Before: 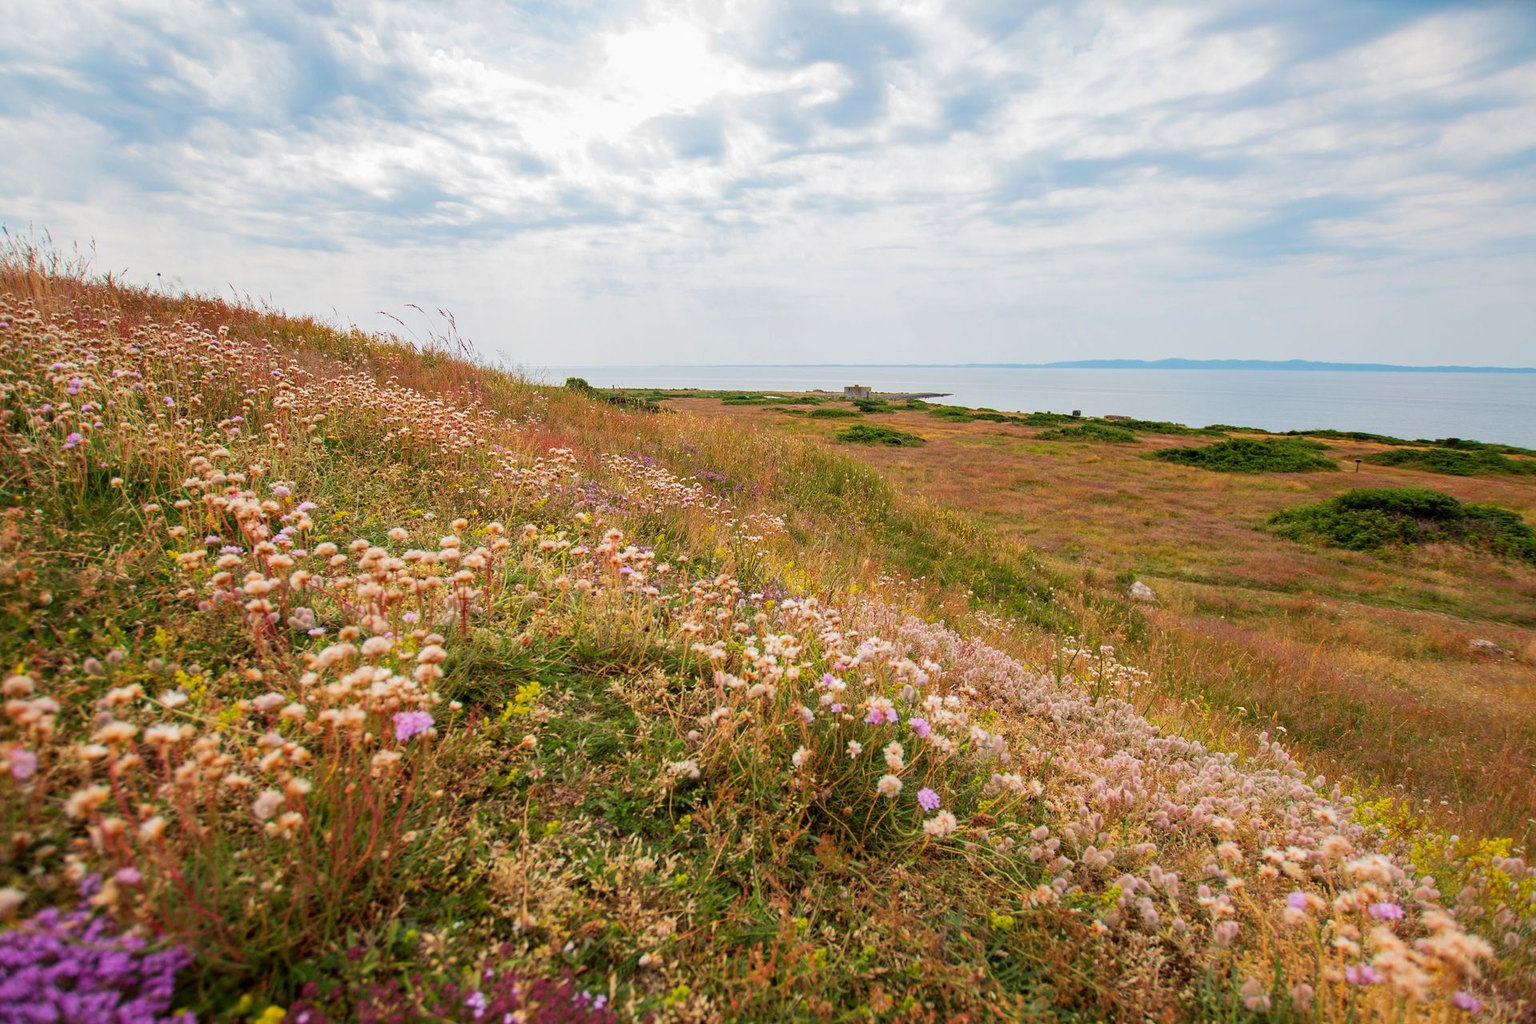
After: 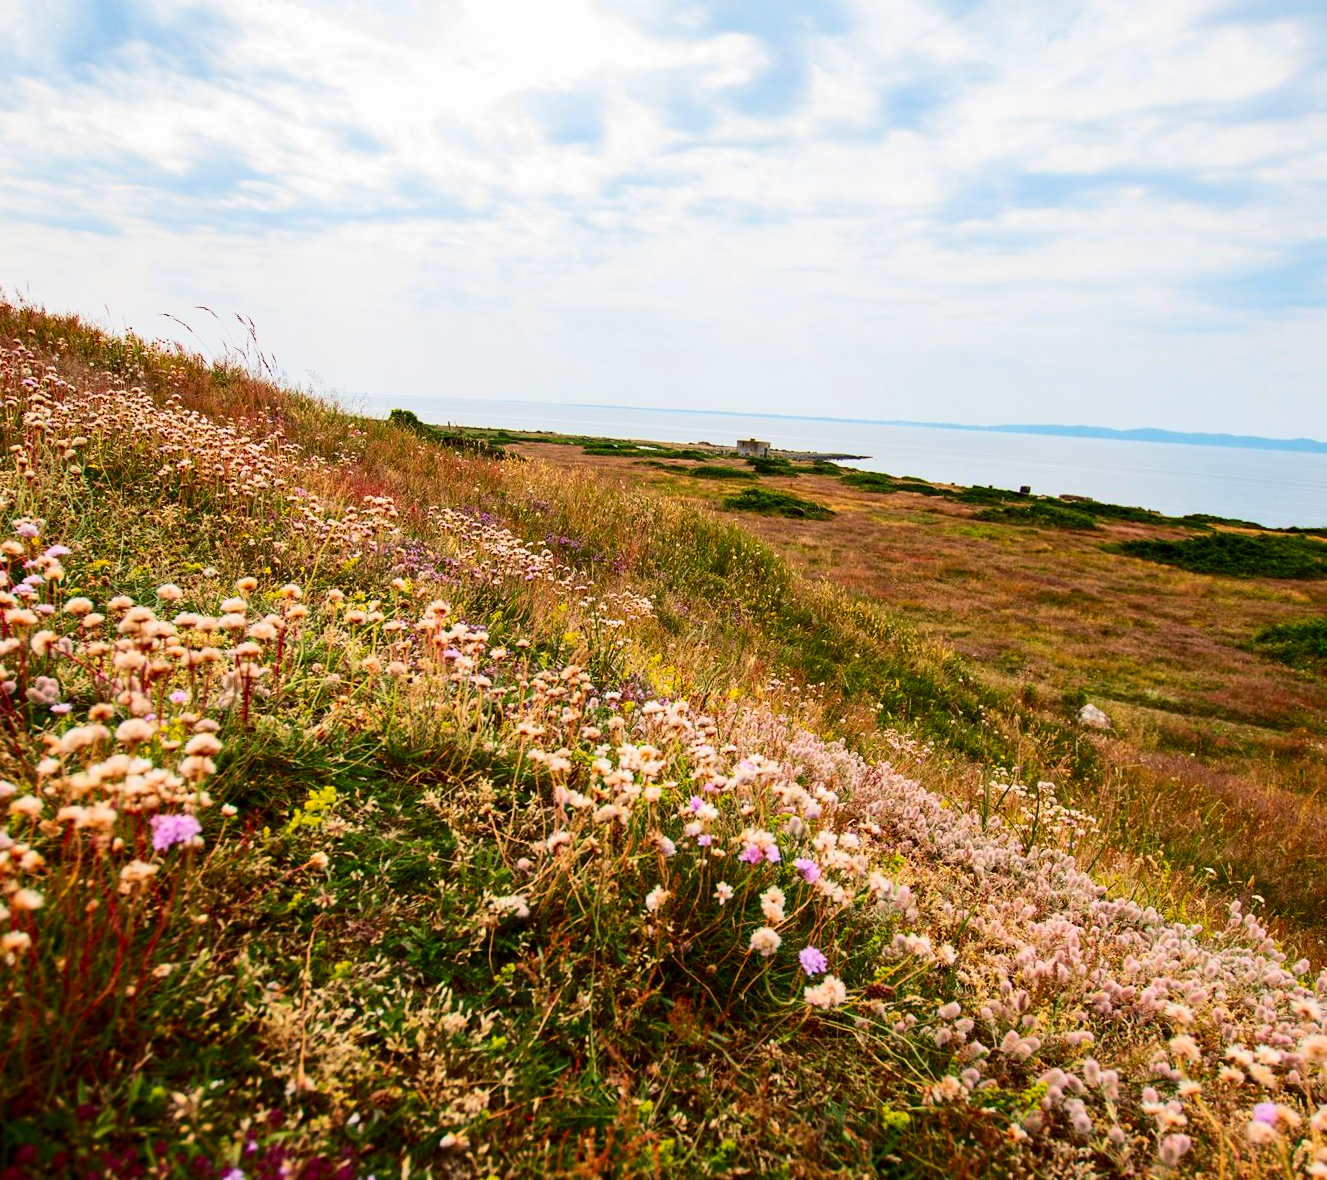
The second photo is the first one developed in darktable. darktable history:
crop and rotate: angle -3.27°, left 14.277%, top 0.028%, right 10.766%, bottom 0.028%
contrast brightness saturation: contrast 0.32, brightness -0.08, saturation 0.17
